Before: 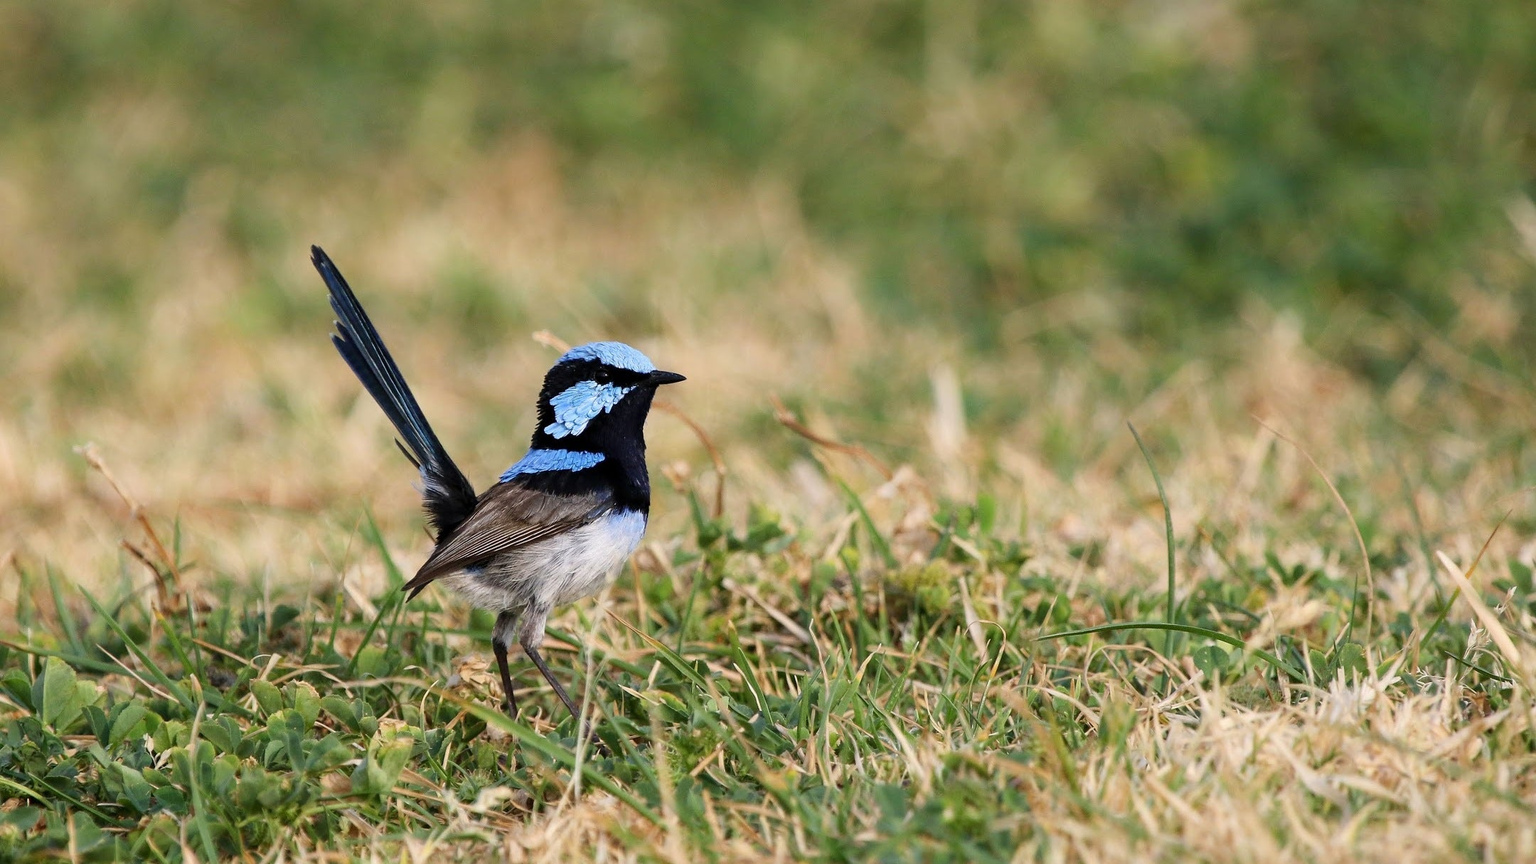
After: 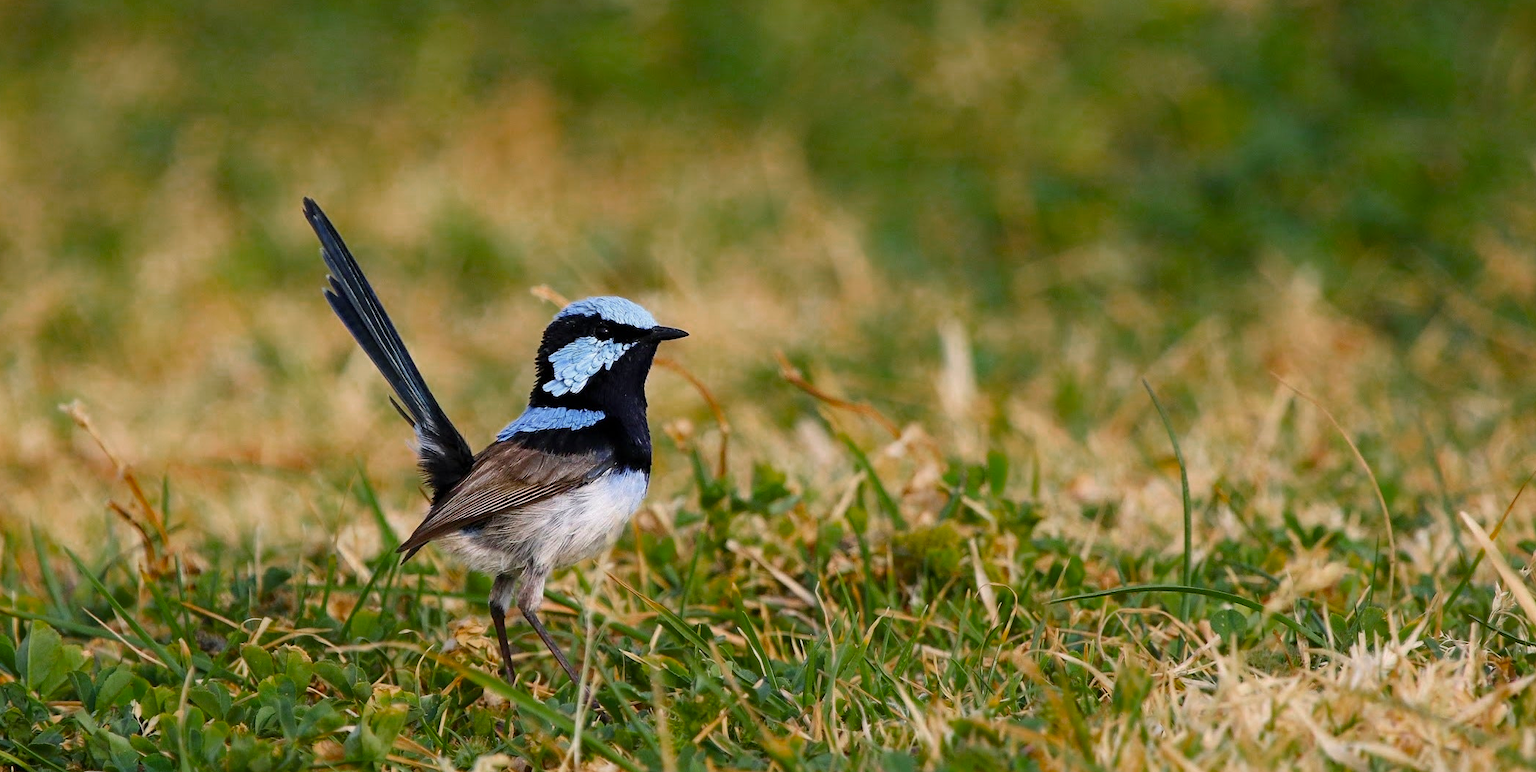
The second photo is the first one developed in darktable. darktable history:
color zones: curves: ch0 [(0, 0.48) (0.209, 0.398) (0.305, 0.332) (0.429, 0.493) (0.571, 0.5) (0.714, 0.5) (0.857, 0.5) (1, 0.48)]; ch1 [(0, 0.633) (0.143, 0.586) (0.286, 0.489) (0.429, 0.448) (0.571, 0.31) (0.714, 0.335) (0.857, 0.492) (1, 0.633)]; ch2 [(0, 0.448) (0.143, 0.498) (0.286, 0.5) (0.429, 0.5) (0.571, 0.5) (0.714, 0.5) (0.857, 0.5) (1, 0.448)]
color balance rgb: perceptual saturation grading › global saturation 30.521%
crop: left 1.078%, top 6.195%, right 1.608%, bottom 6.805%
